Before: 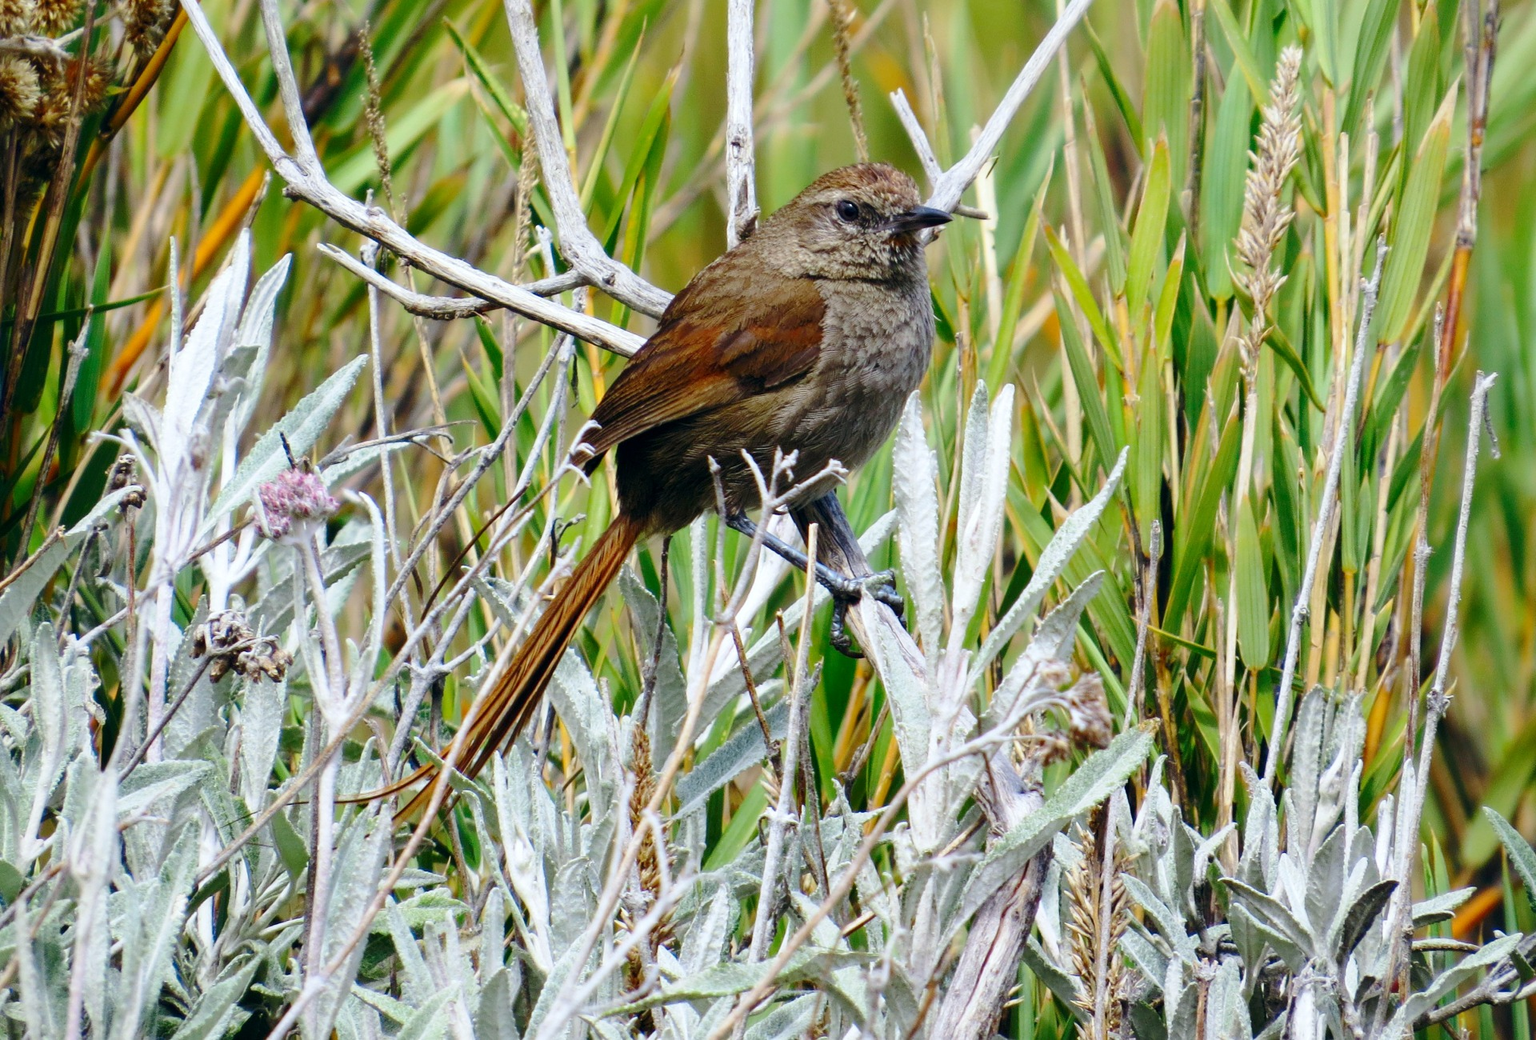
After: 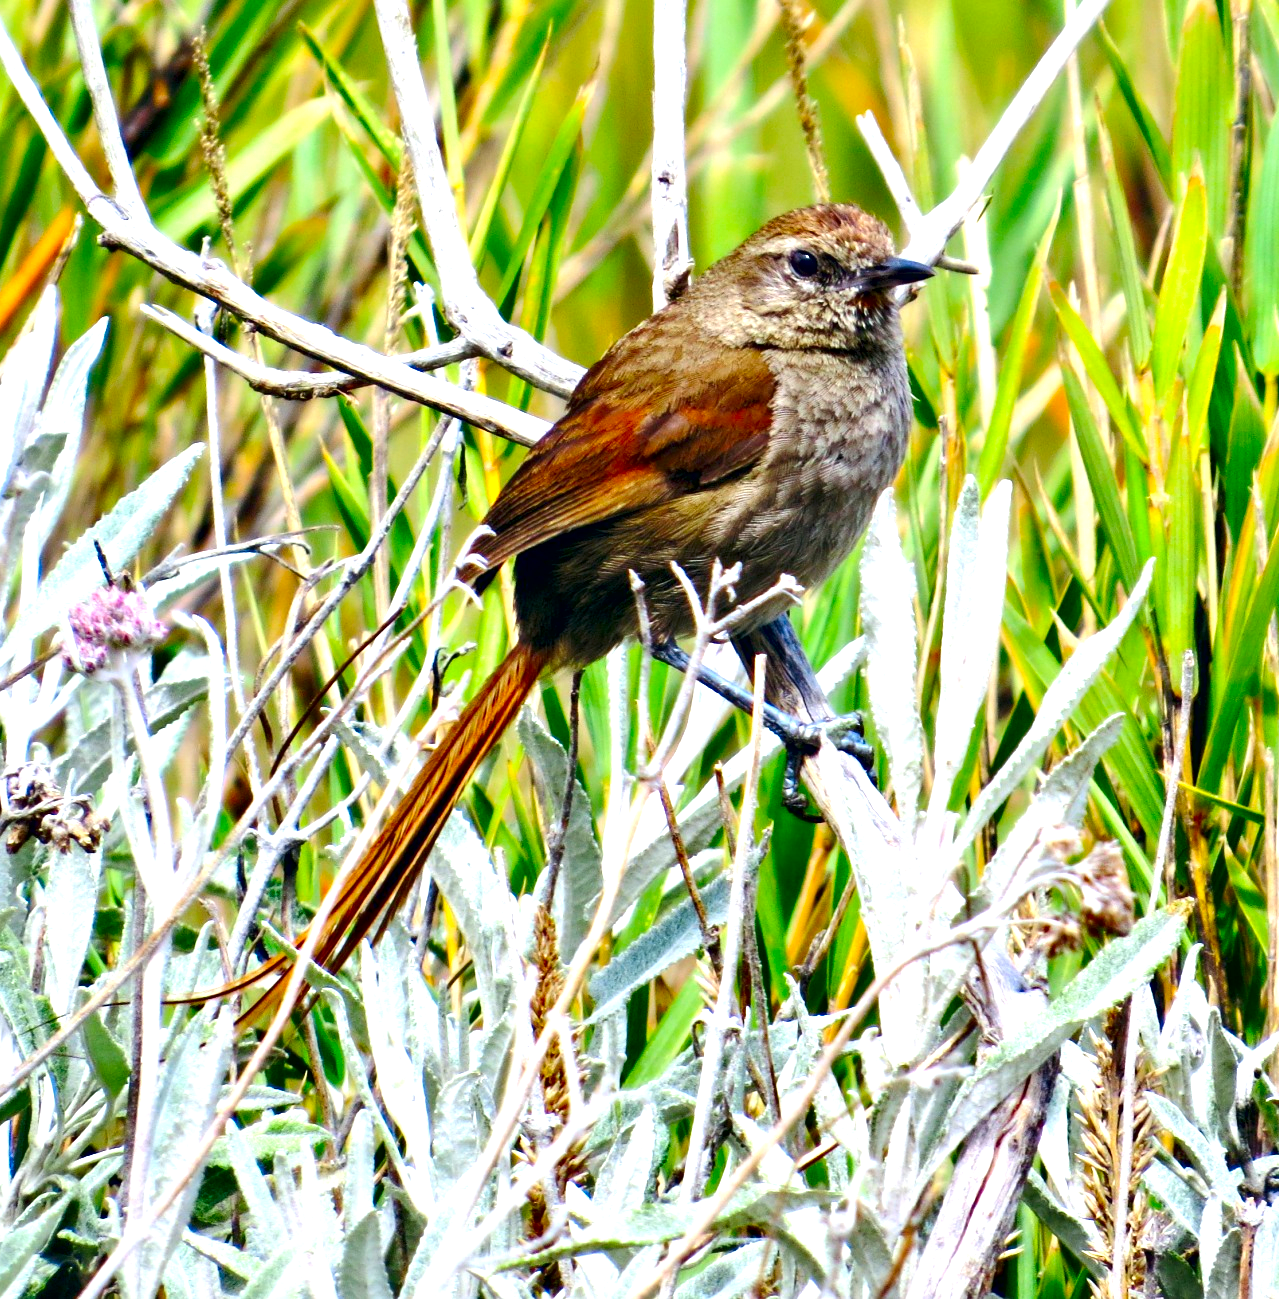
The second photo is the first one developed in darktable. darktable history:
contrast brightness saturation: saturation 0.489
crop and rotate: left 13.351%, right 20.019%
exposure: black level correction 0, exposure 0.704 EV, compensate highlight preservation false
contrast equalizer: y [[0.513, 0.565, 0.608, 0.562, 0.512, 0.5], [0.5 ×6], [0.5, 0.5, 0.5, 0.528, 0.598, 0.658], [0 ×6], [0 ×6]]
tone equalizer: on, module defaults
